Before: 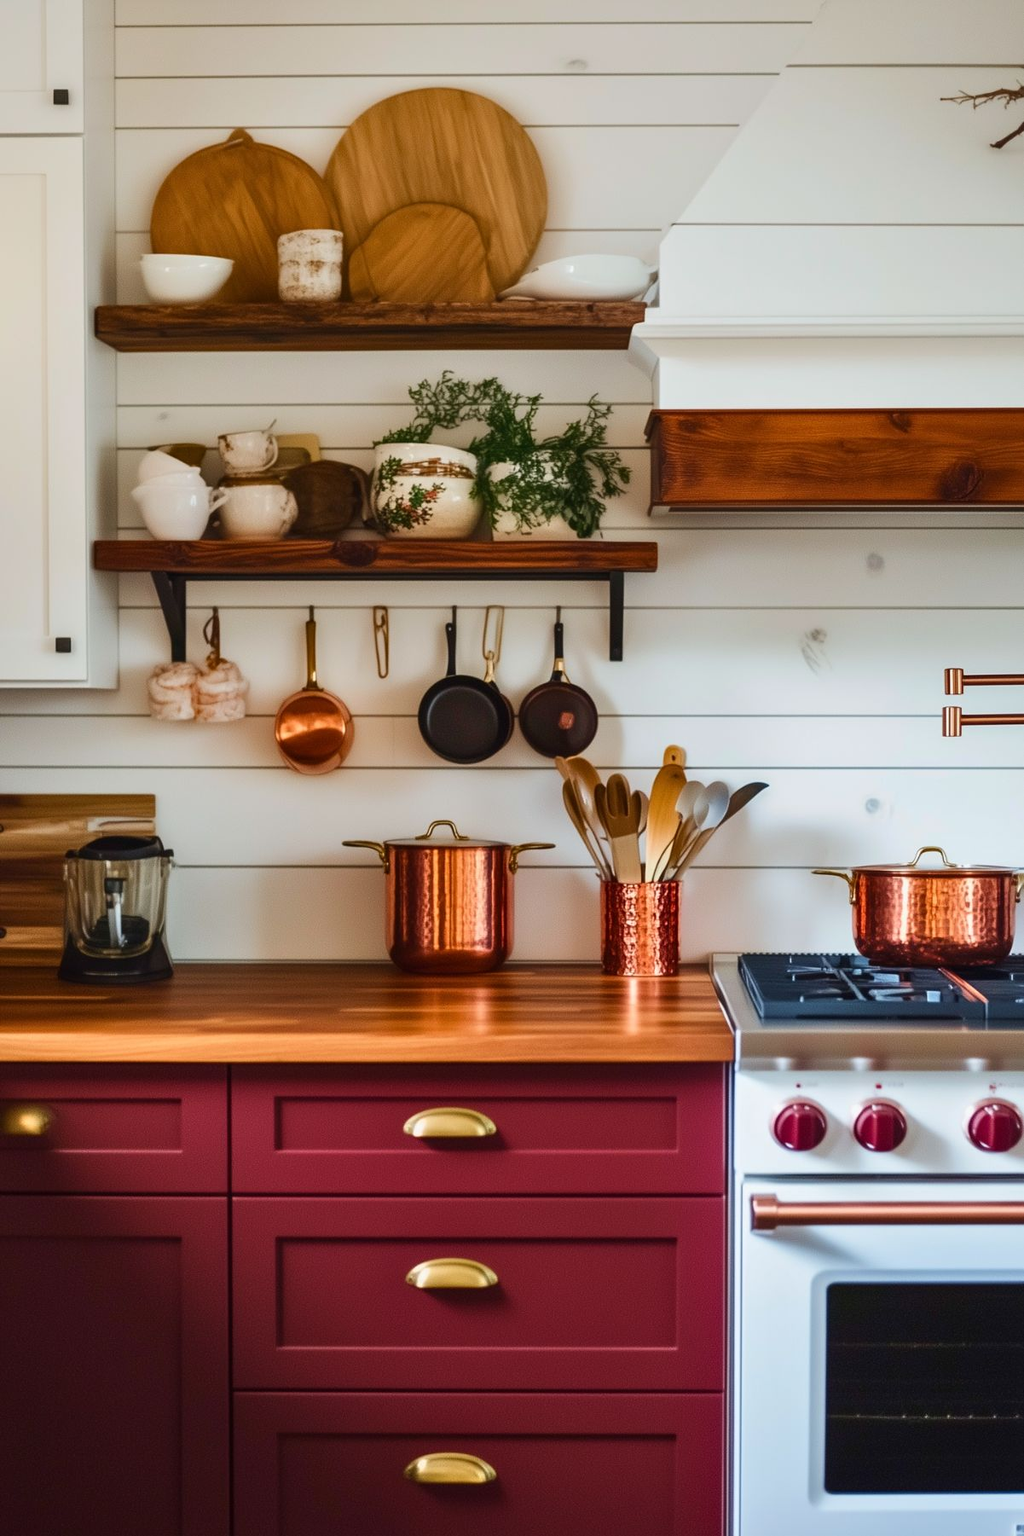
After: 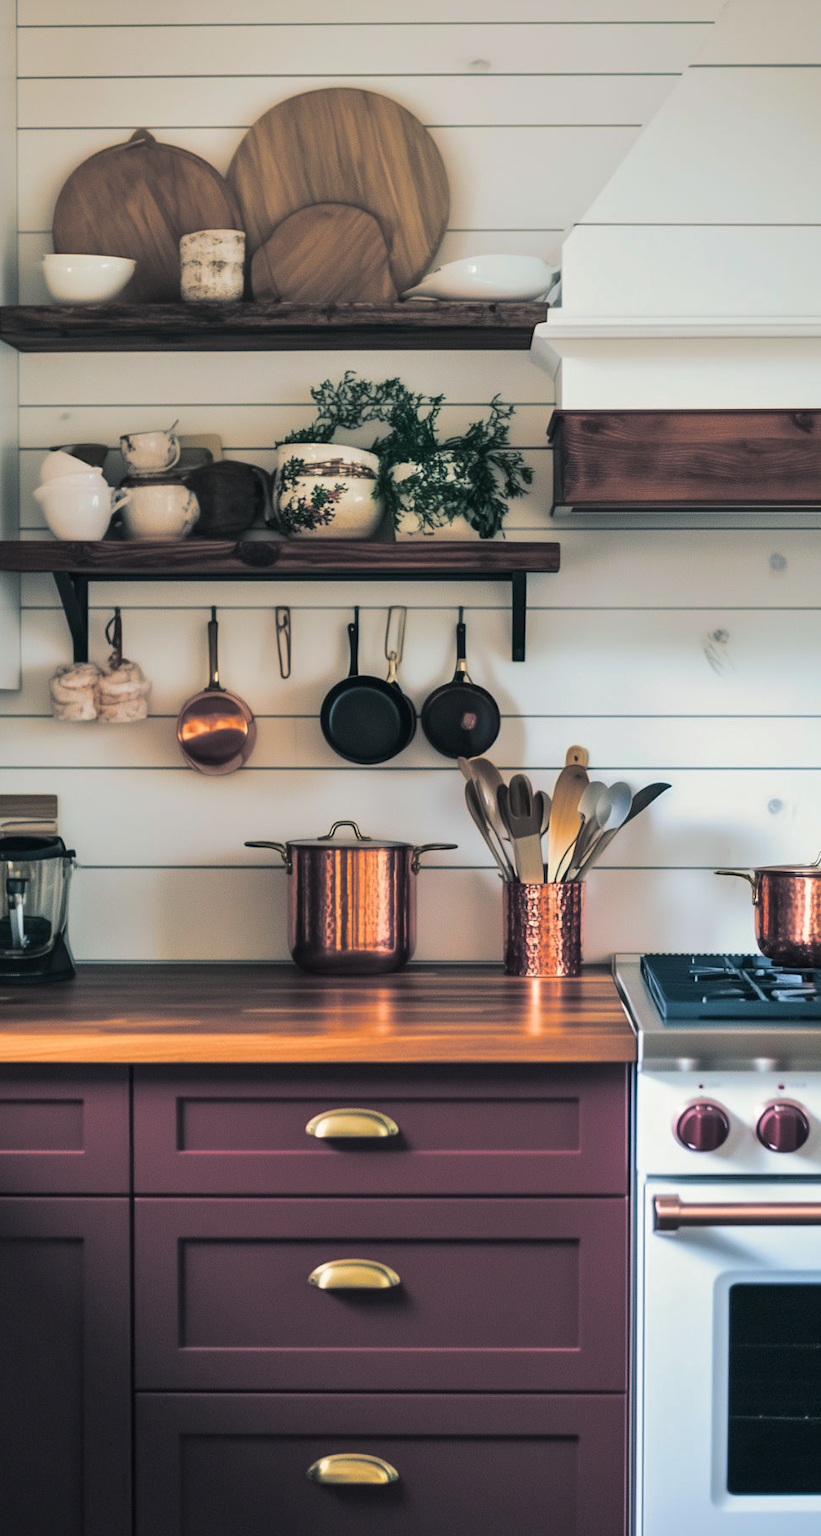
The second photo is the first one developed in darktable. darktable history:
crop and rotate: left 9.597%, right 10.195%
split-toning: shadows › hue 205.2°, shadows › saturation 0.43, highlights › hue 54°, highlights › saturation 0.54
